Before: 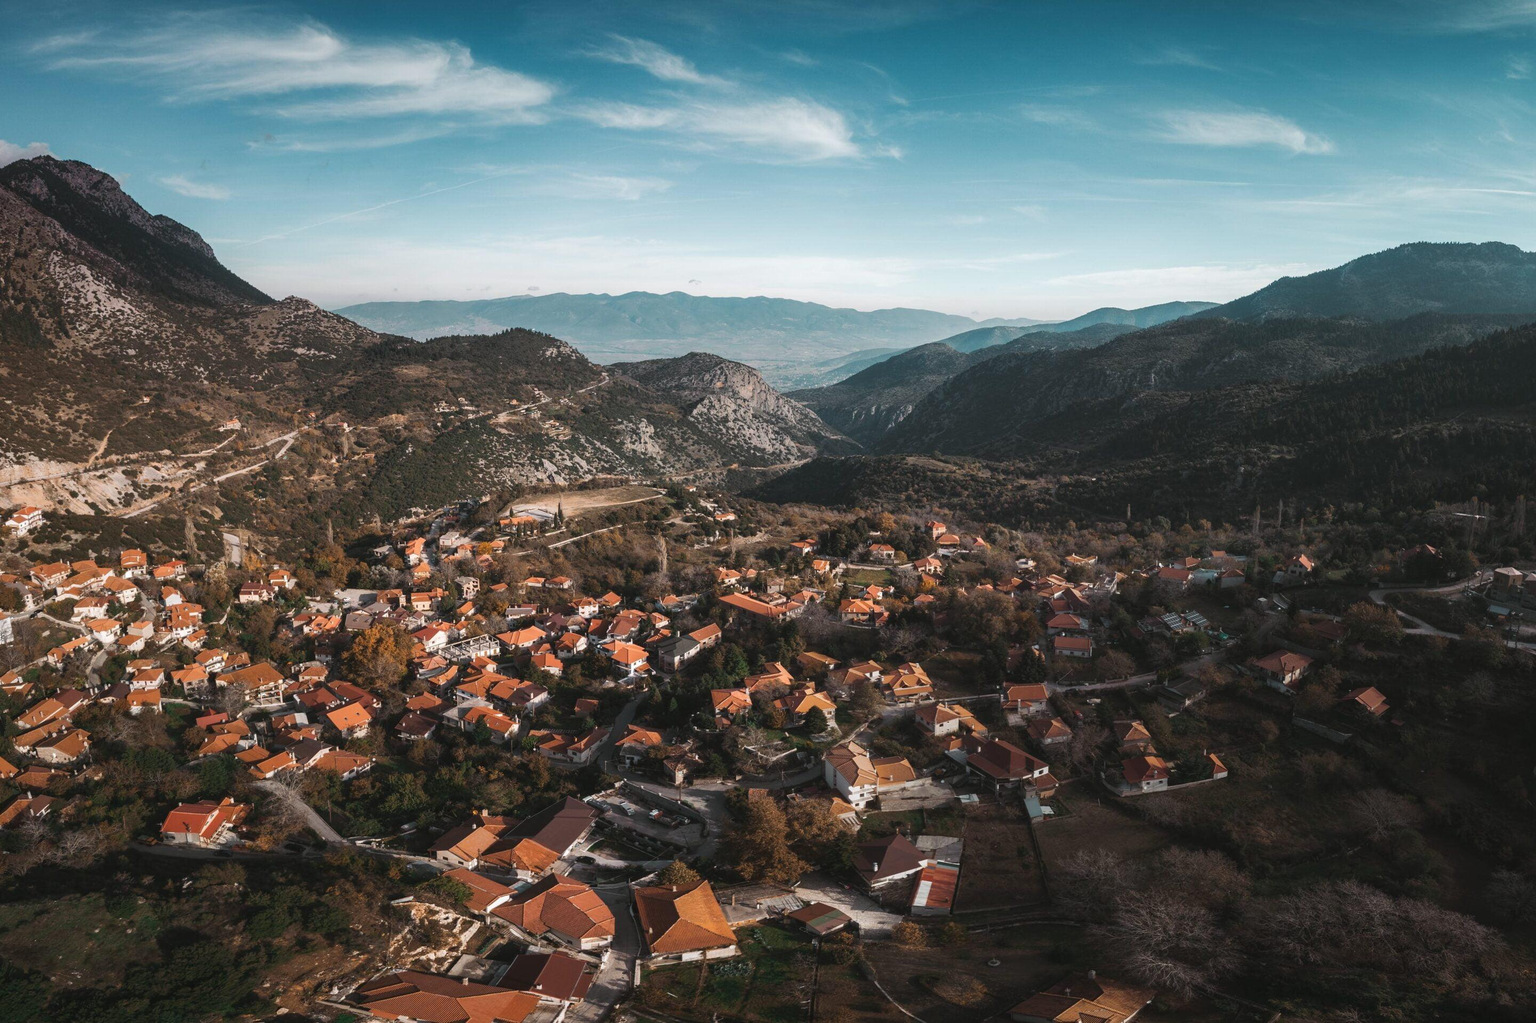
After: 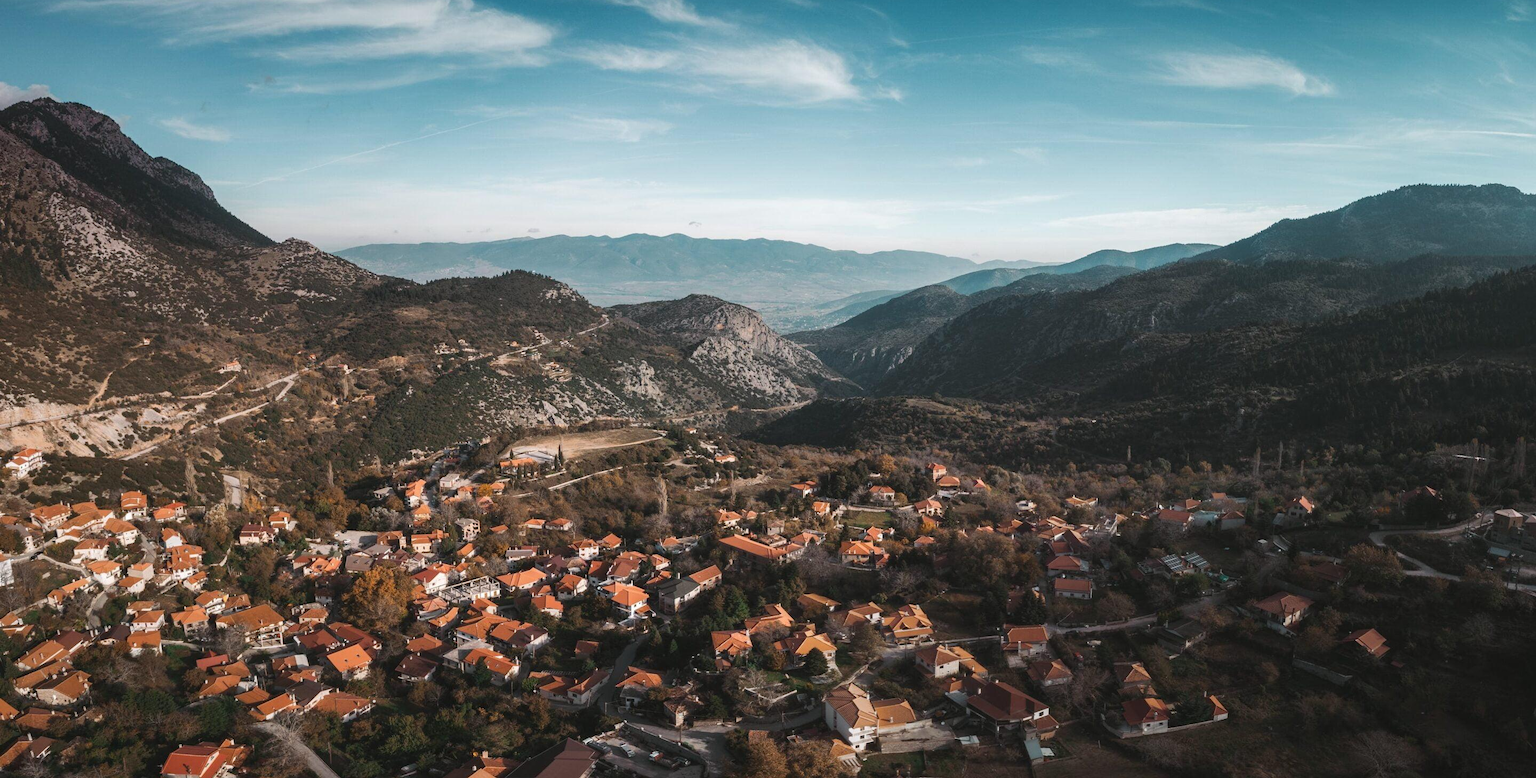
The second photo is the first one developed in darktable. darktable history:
crop: top 5.689%, bottom 18.122%
